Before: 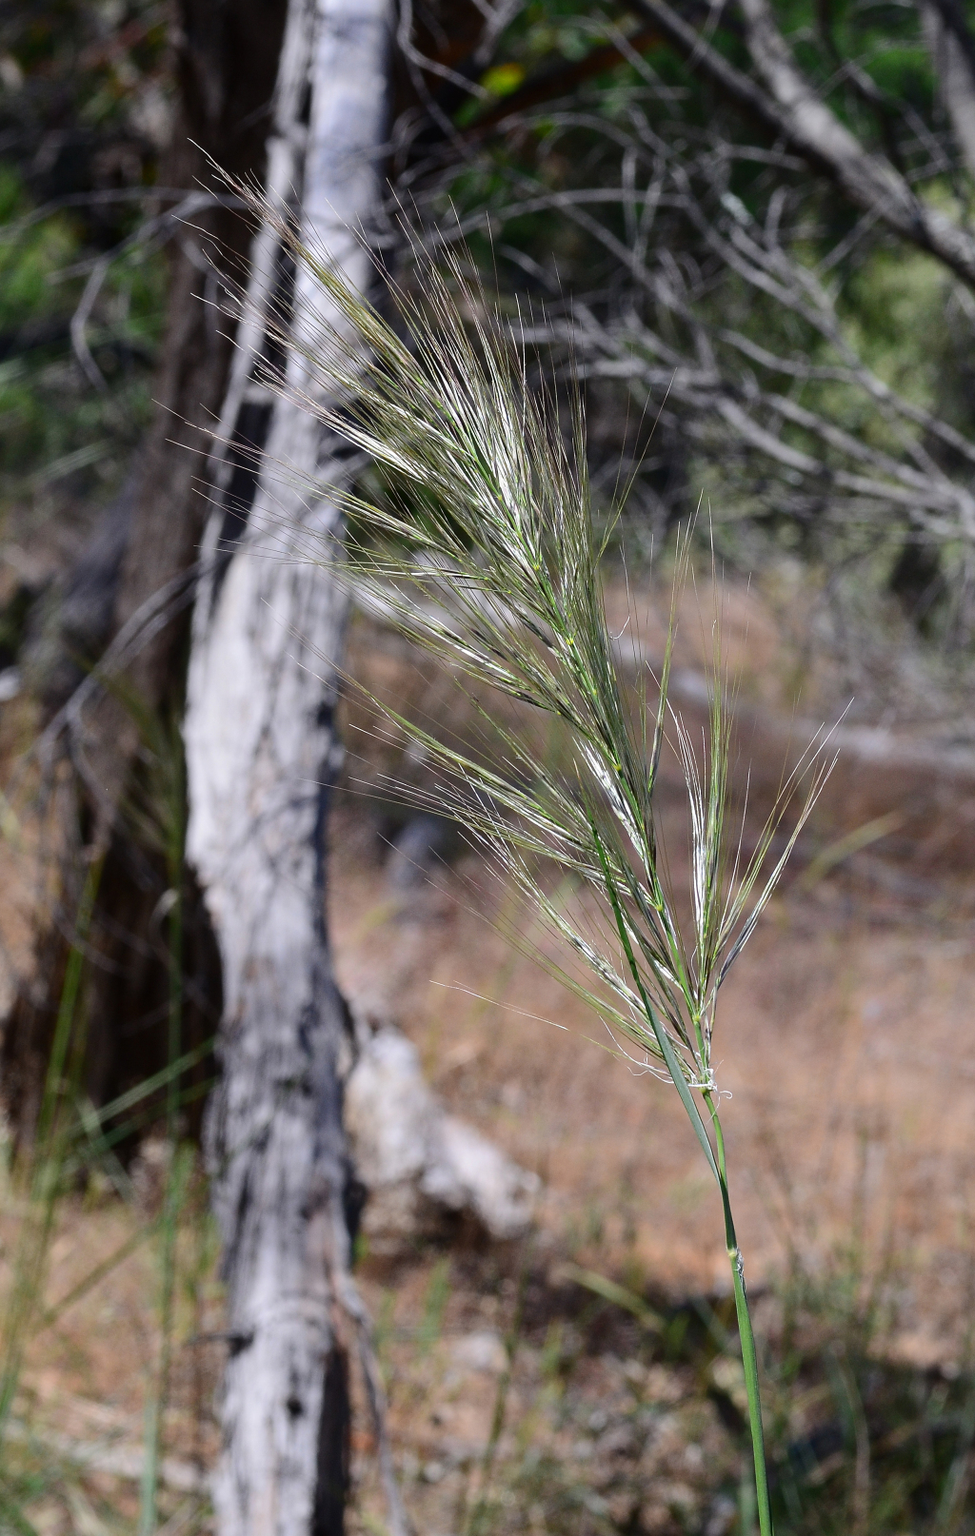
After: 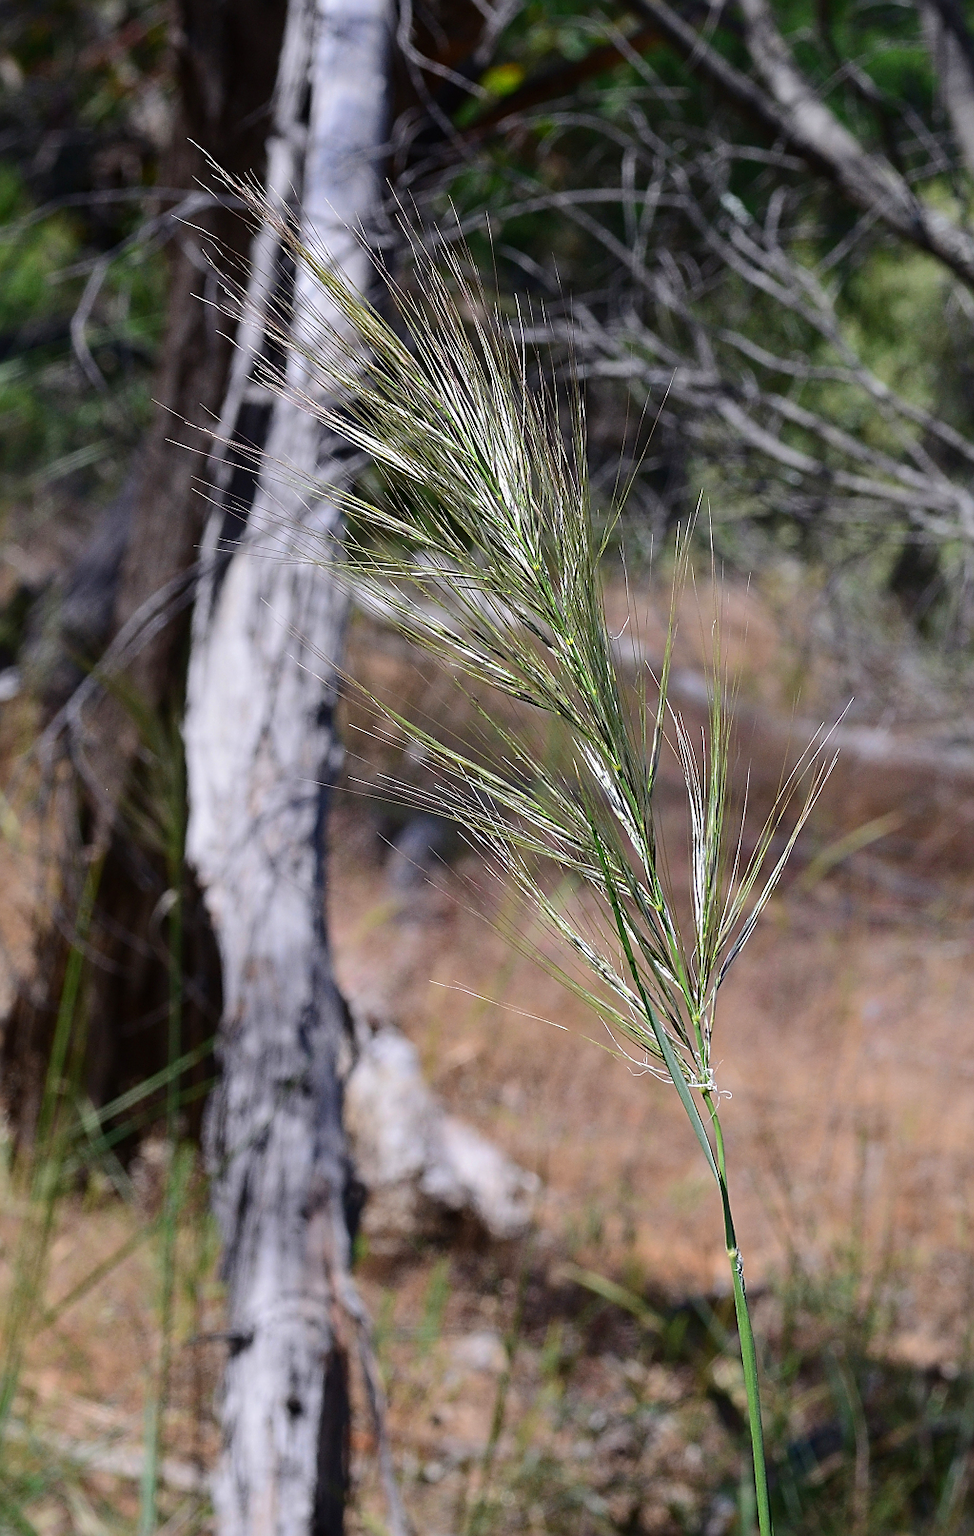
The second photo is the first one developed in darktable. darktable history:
velvia: strength 17.36%
sharpen: on, module defaults
